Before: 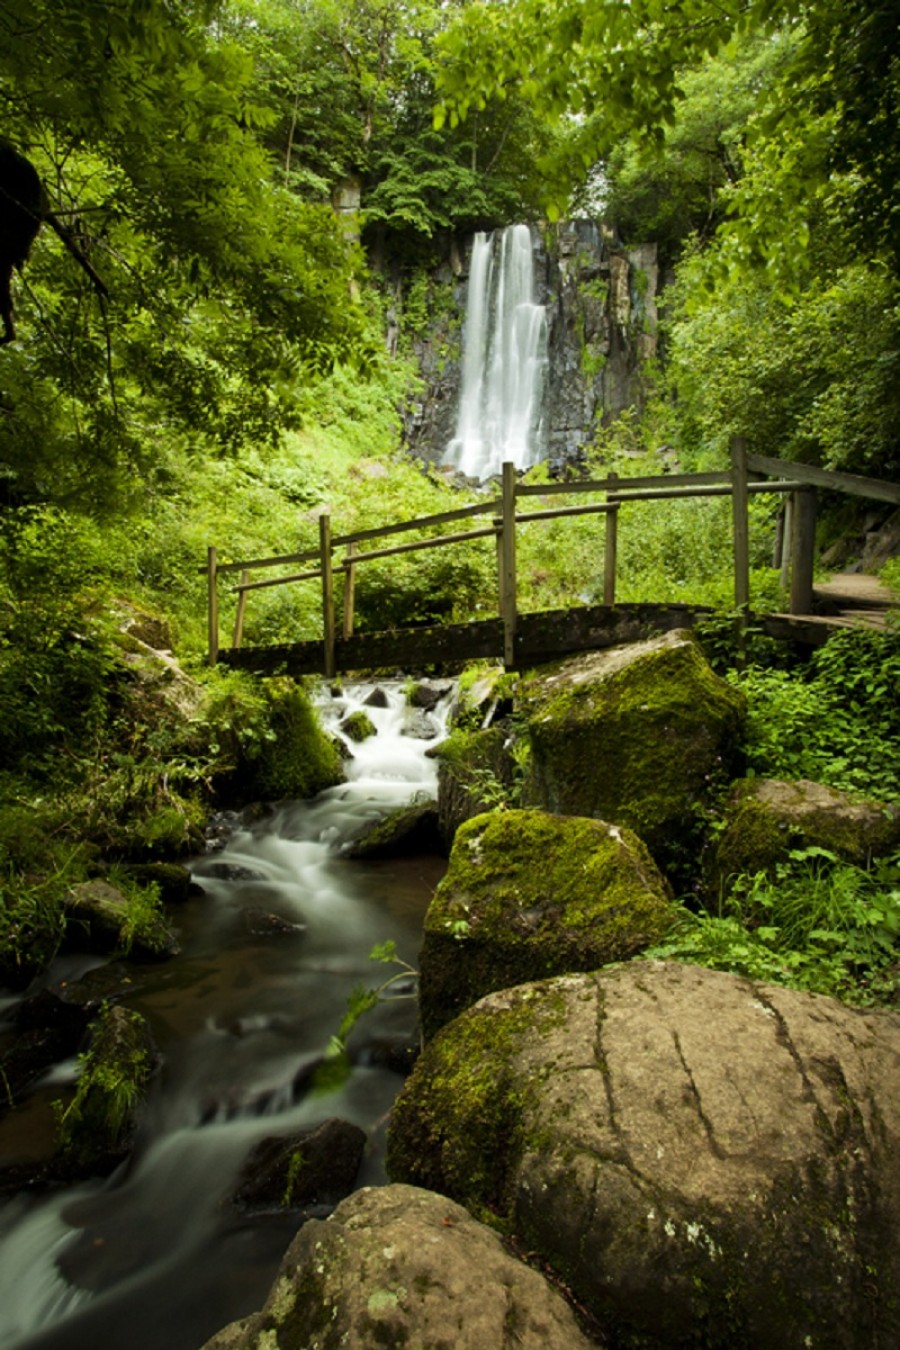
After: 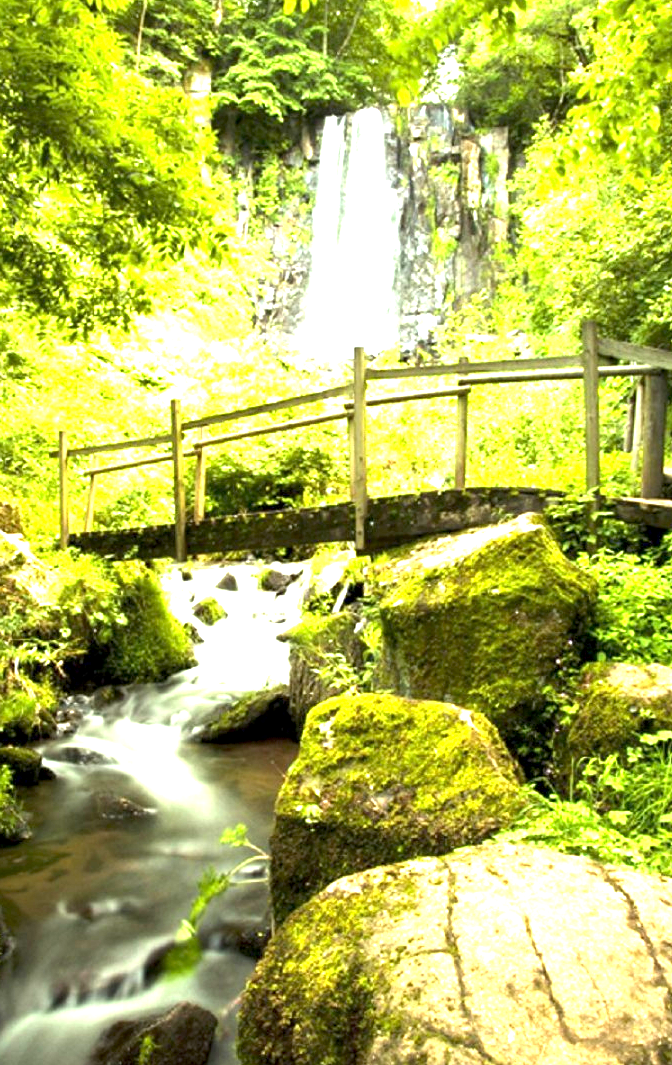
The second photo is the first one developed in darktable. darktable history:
exposure: black level correction 0.001, exposure 2.622 EV, compensate exposure bias true, compensate highlight preservation false
crop: left 16.616%, top 8.633%, right 8.642%, bottom 12.413%
